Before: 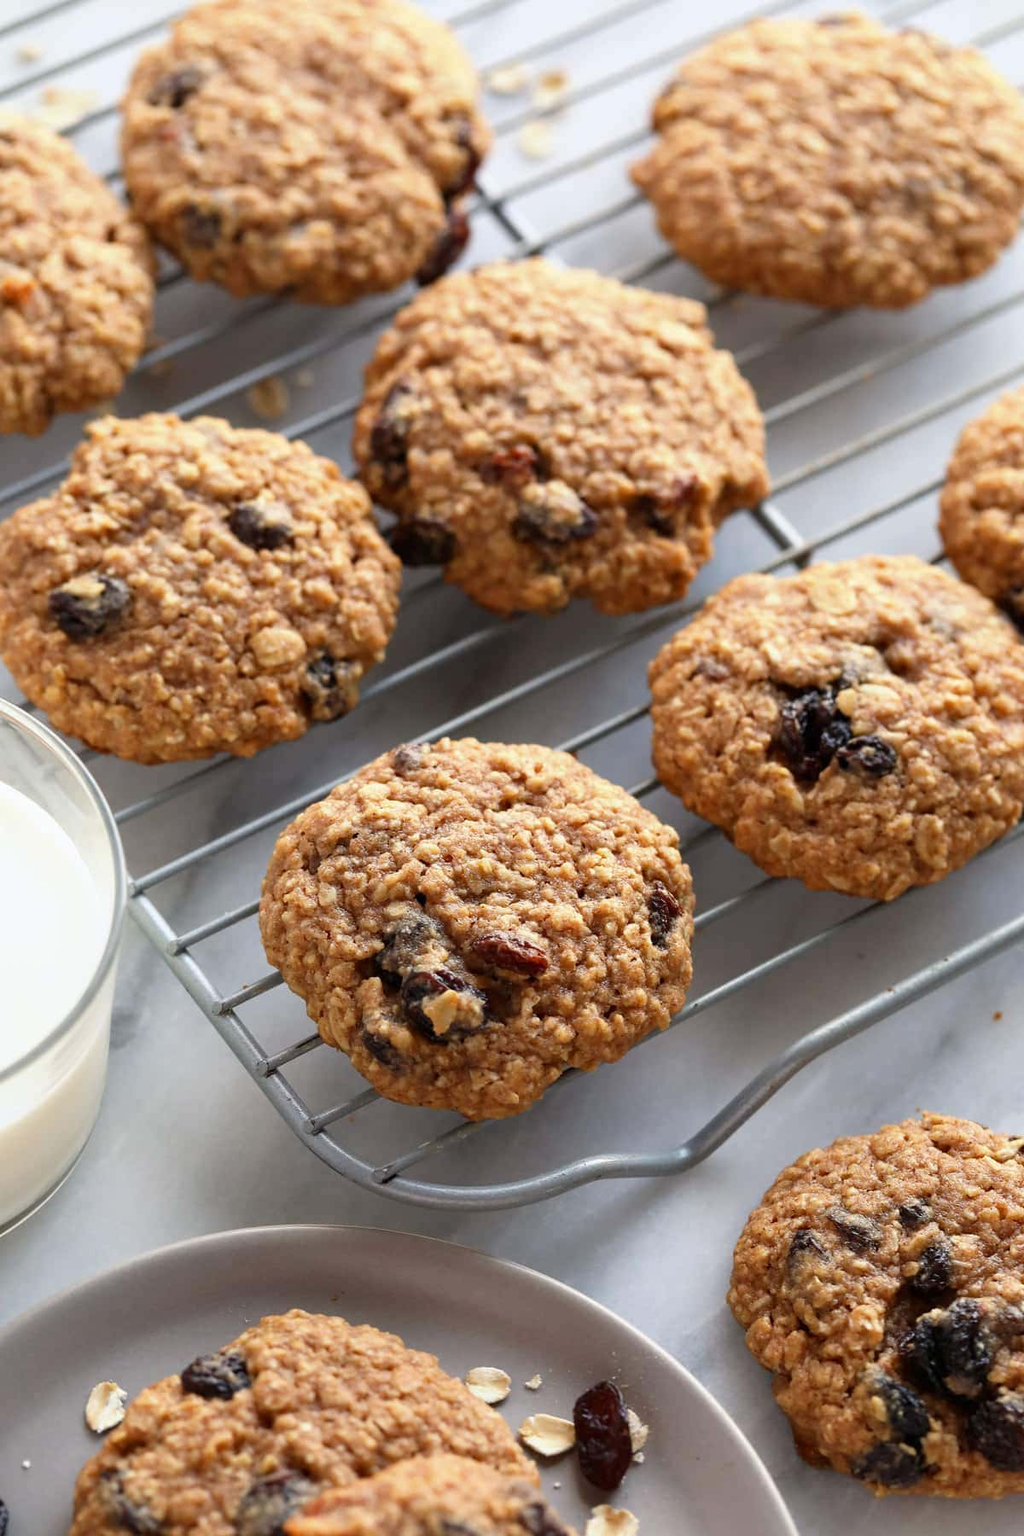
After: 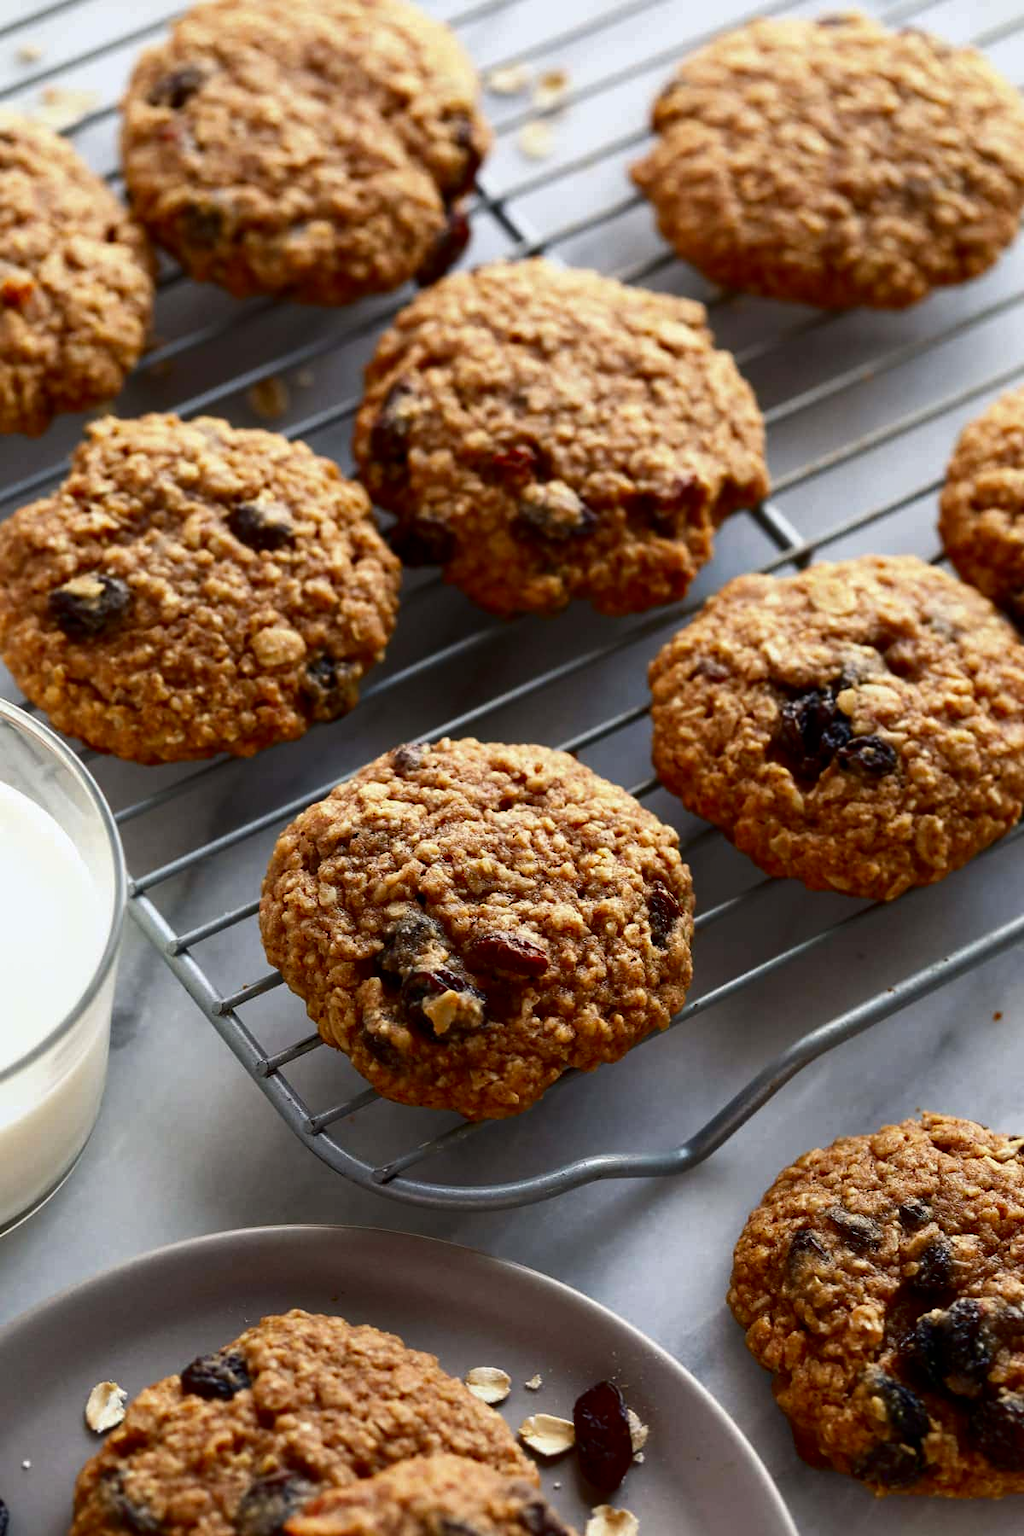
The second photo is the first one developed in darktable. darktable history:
contrast brightness saturation: contrast 0.098, brightness -0.278, saturation 0.146
